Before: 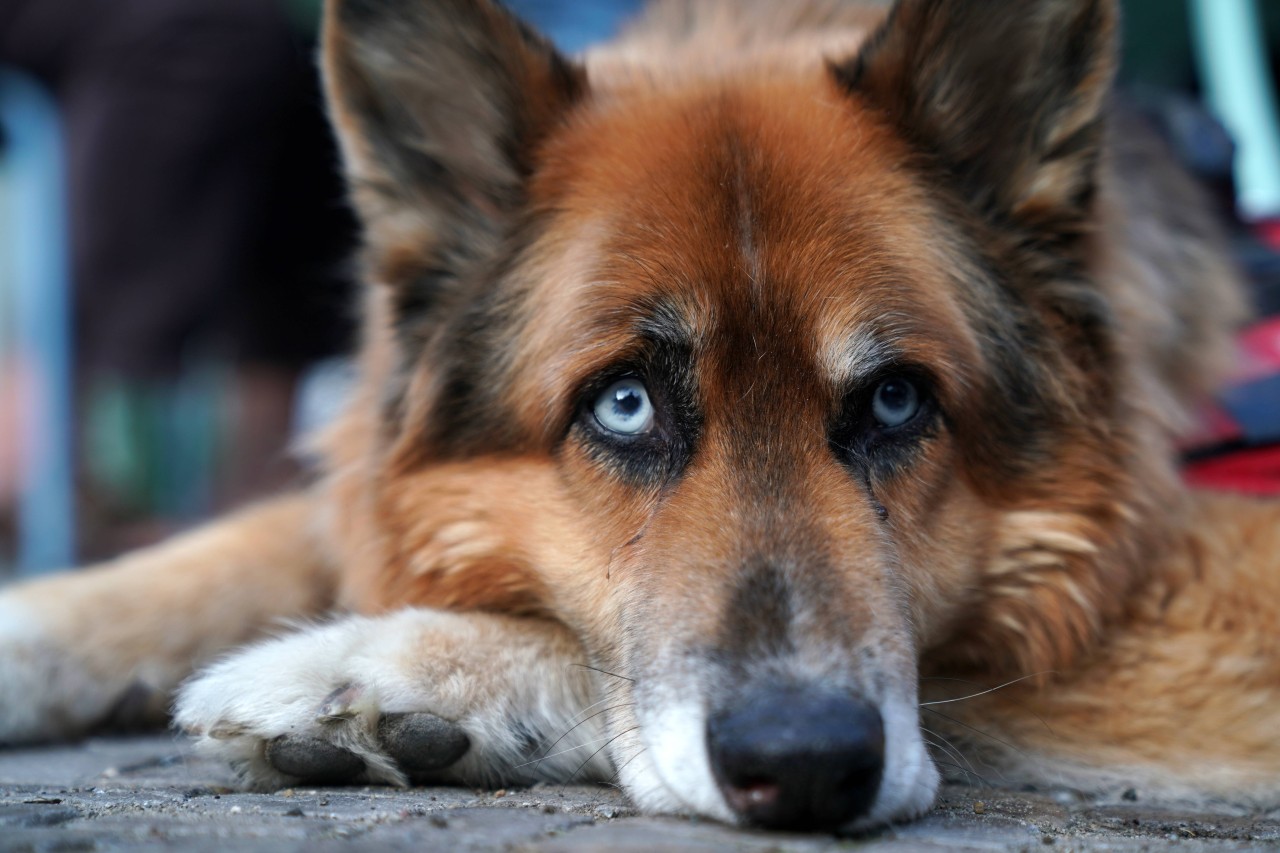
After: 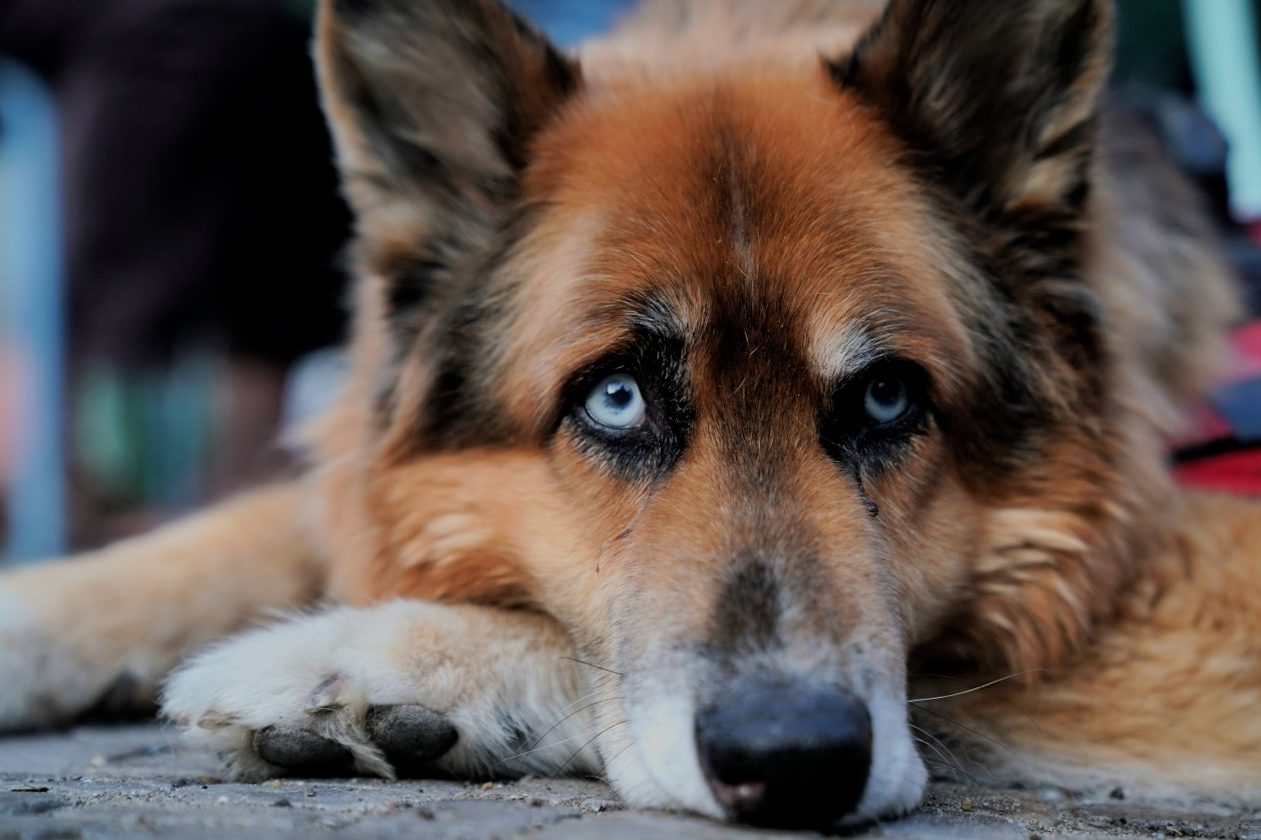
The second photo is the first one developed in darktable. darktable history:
filmic rgb: middle gray luminance 29.76%, black relative exposure -9.03 EV, white relative exposure 6.98 EV, target black luminance 0%, hardness 2.98, latitude 2.37%, contrast 0.962, highlights saturation mix 5.9%, shadows ↔ highlights balance 11.96%, color science v6 (2022)
crop and rotate: angle -0.547°
